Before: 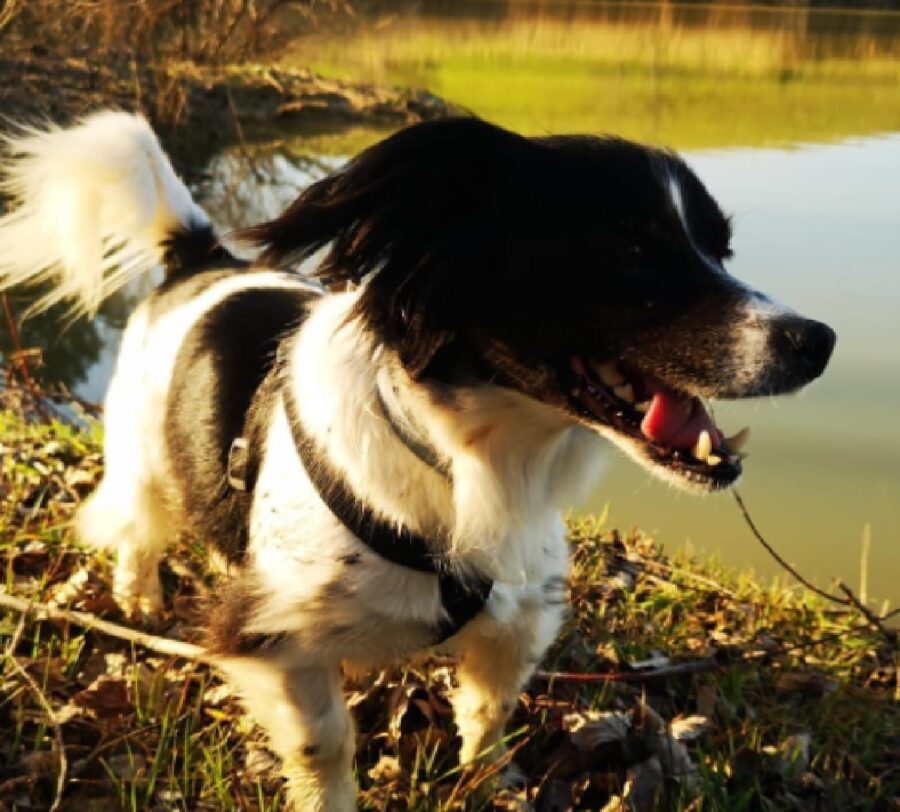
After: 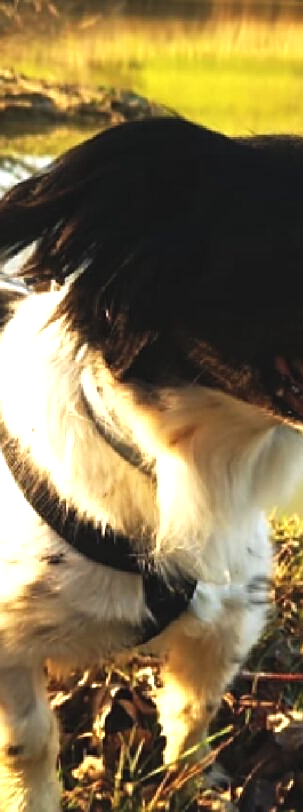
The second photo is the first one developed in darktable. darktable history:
exposure: black level correction -0.005, exposure 0.611 EV, compensate highlight preservation false
local contrast: highlights 101%, shadows 98%, detail 120%, midtone range 0.2
crop: left 32.923%, right 33.328%
sharpen: radius 1.973
